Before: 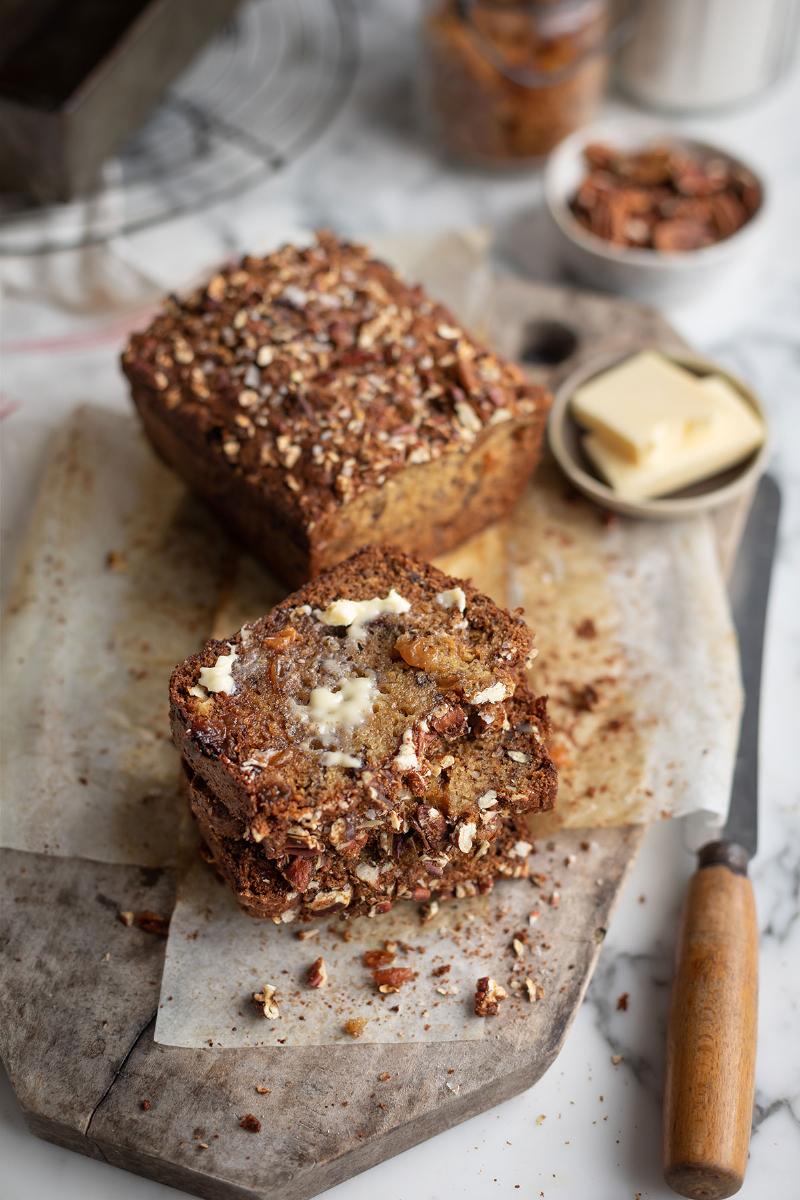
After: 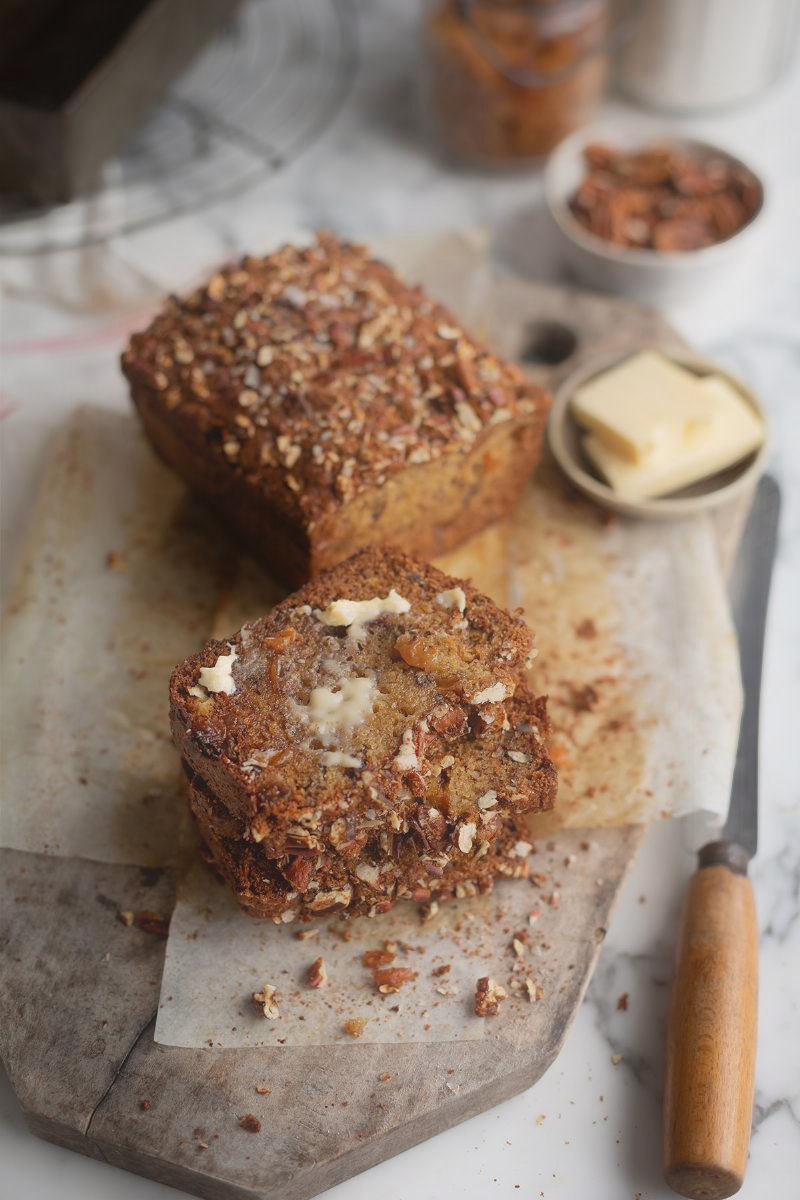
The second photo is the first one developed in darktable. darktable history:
contrast equalizer: octaves 7, y [[0.6 ×6], [0.55 ×6], [0 ×6], [0 ×6], [0 ×6]], mix -0.985
